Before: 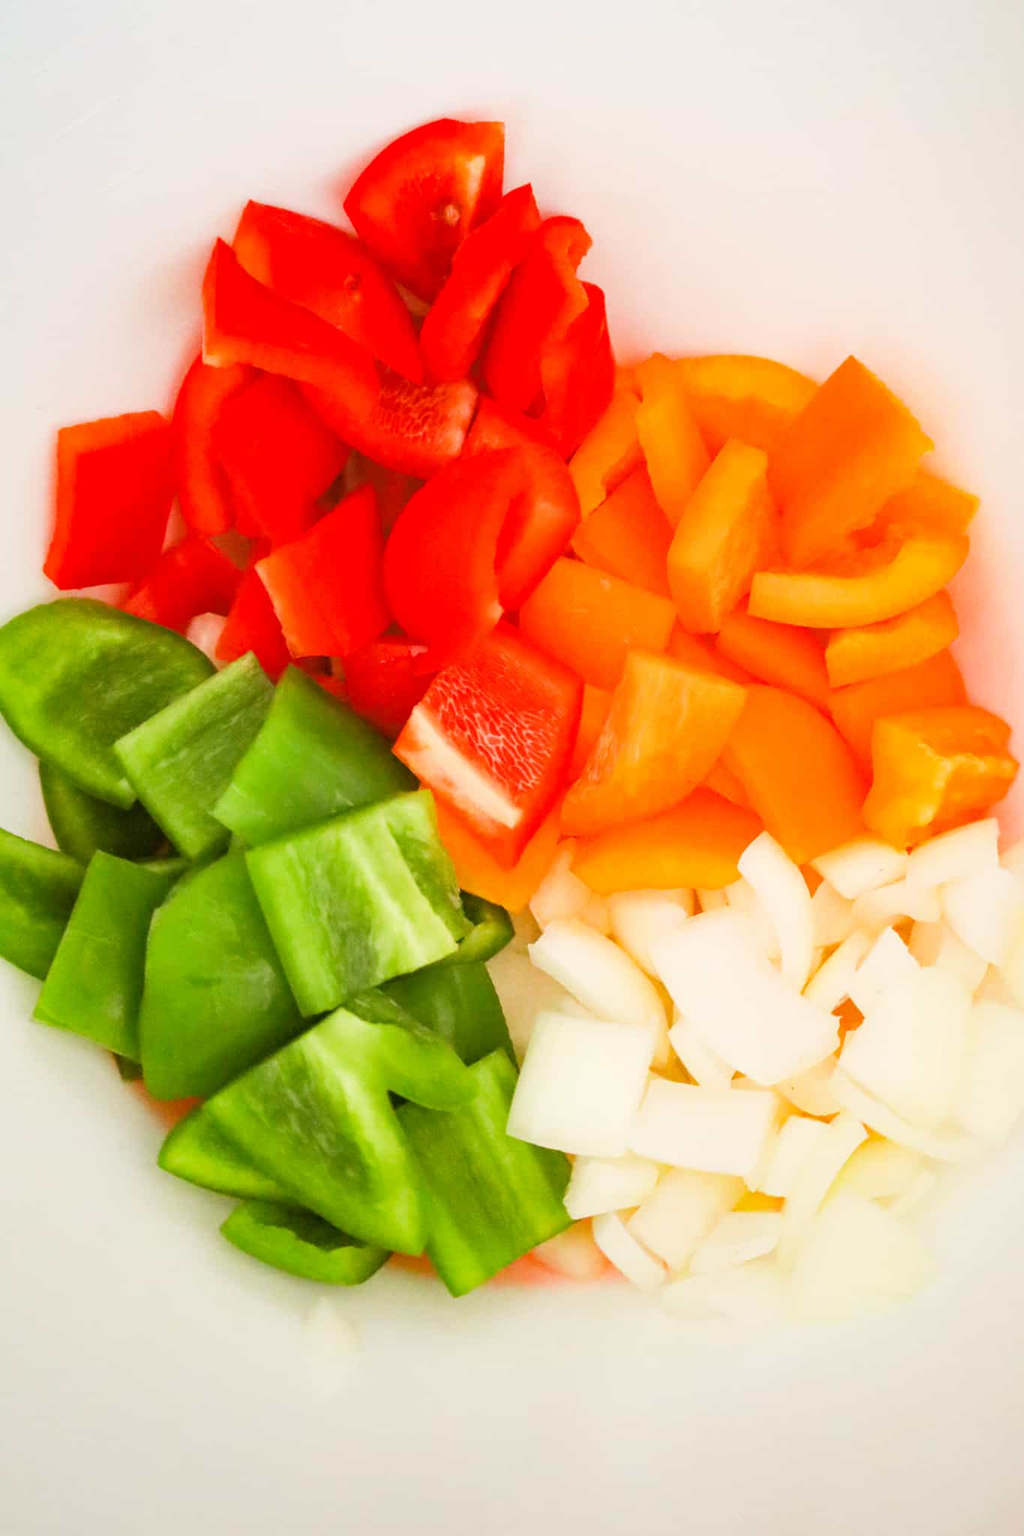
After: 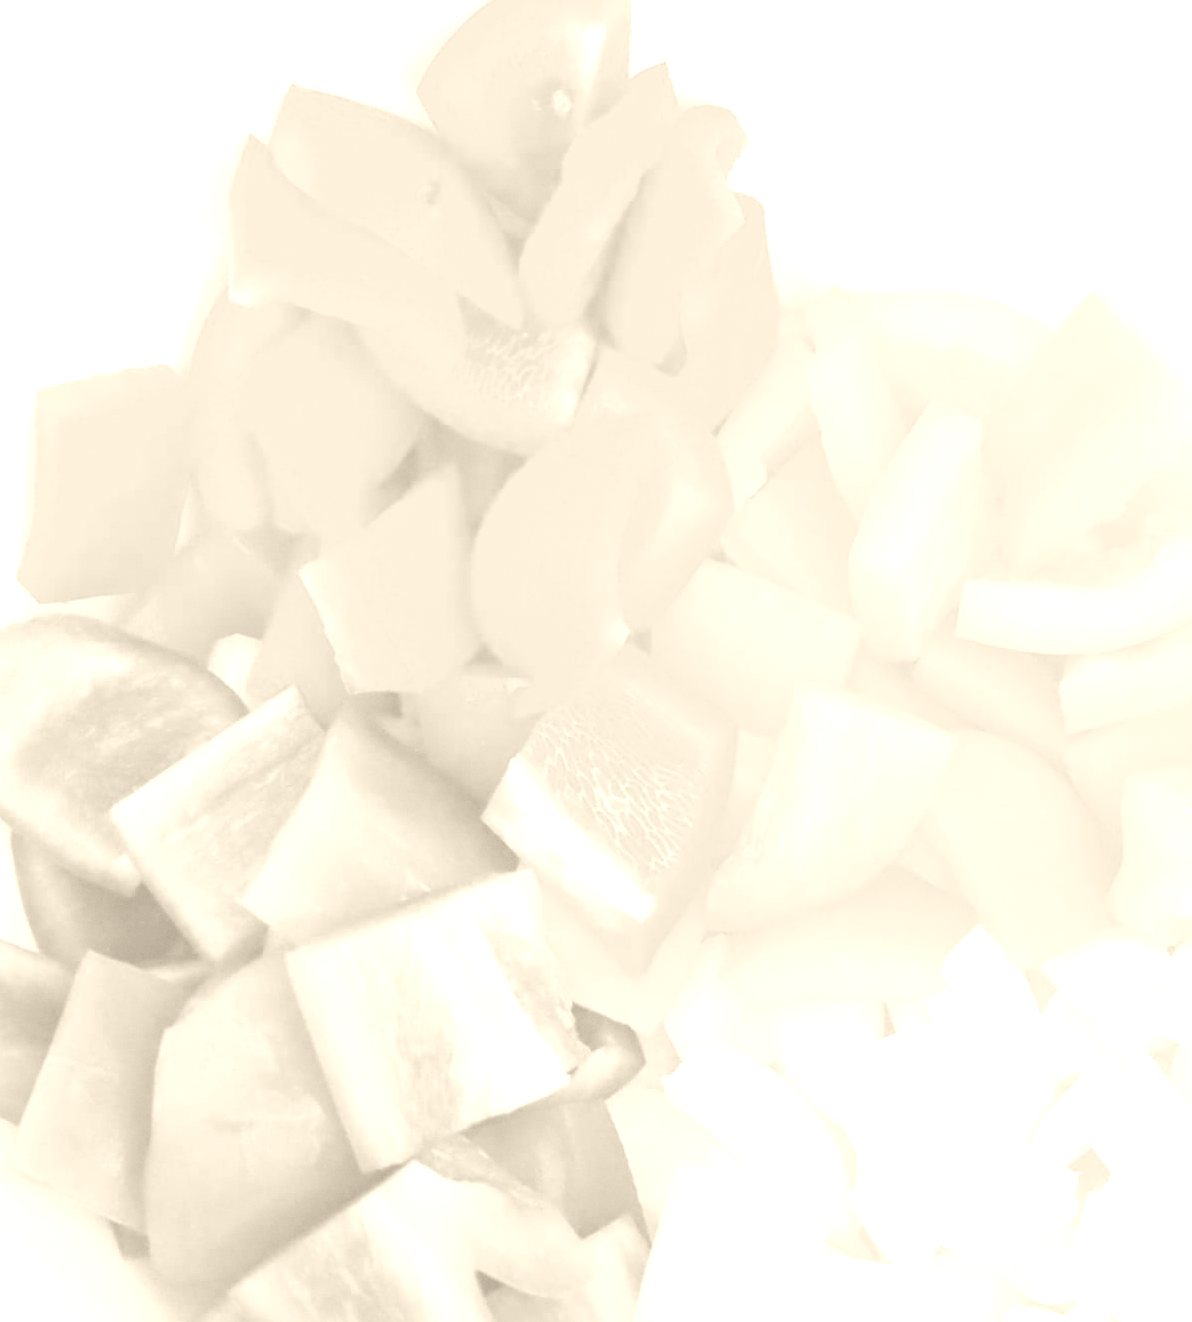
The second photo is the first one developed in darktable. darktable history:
colorize: hue 36°, saturation 71%, lightness 80.79%
color correction: highlights a* 19.5, highlights b* -11.53, saturation 1.69
grain: coarseness 14.57 ISO, strength 8.8%
graduated density: rotation -180°, offset 24.95
crop: left 3.015%, top 8.969%, right 9.647%, bottom 26.457%
